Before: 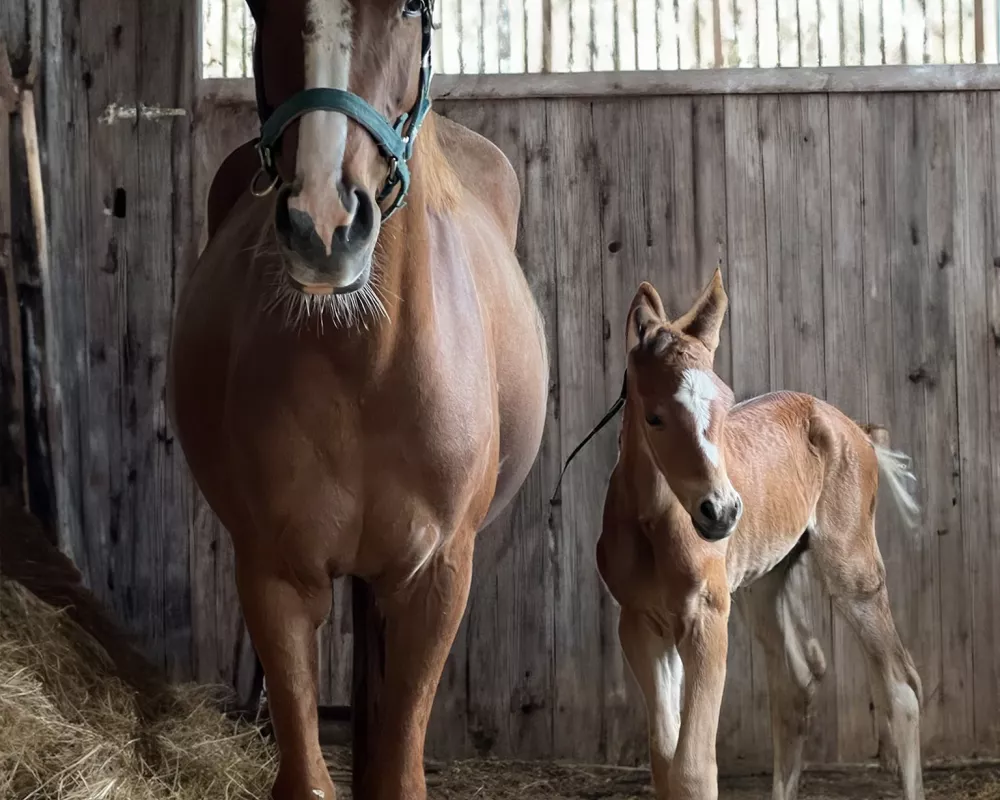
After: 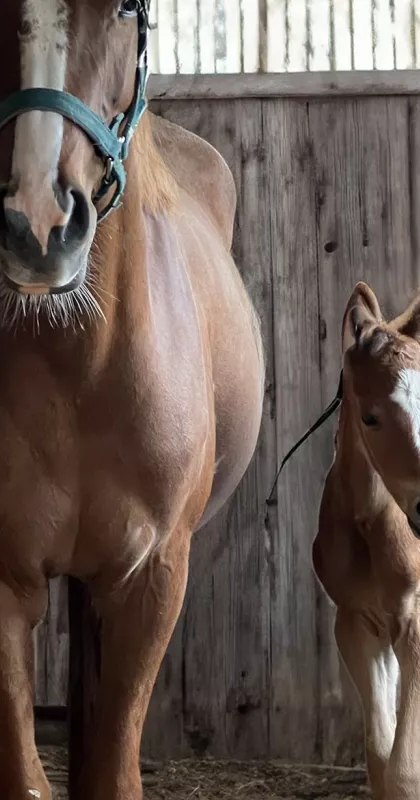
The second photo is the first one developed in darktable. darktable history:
crop: left 28.402%, right 29.52%
